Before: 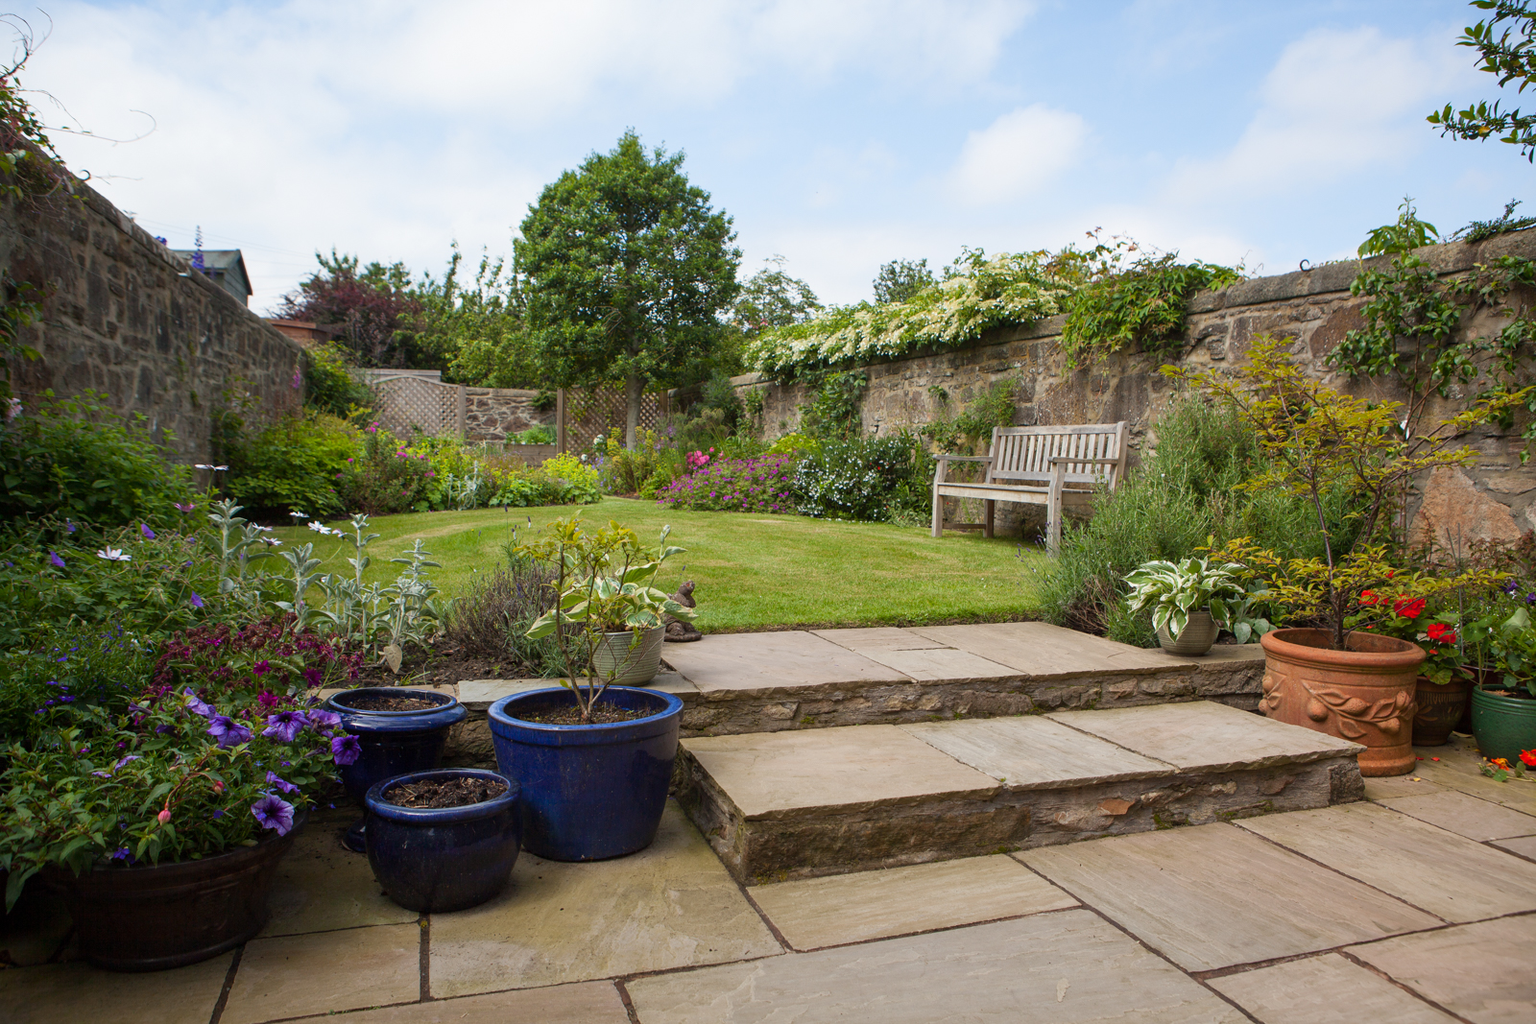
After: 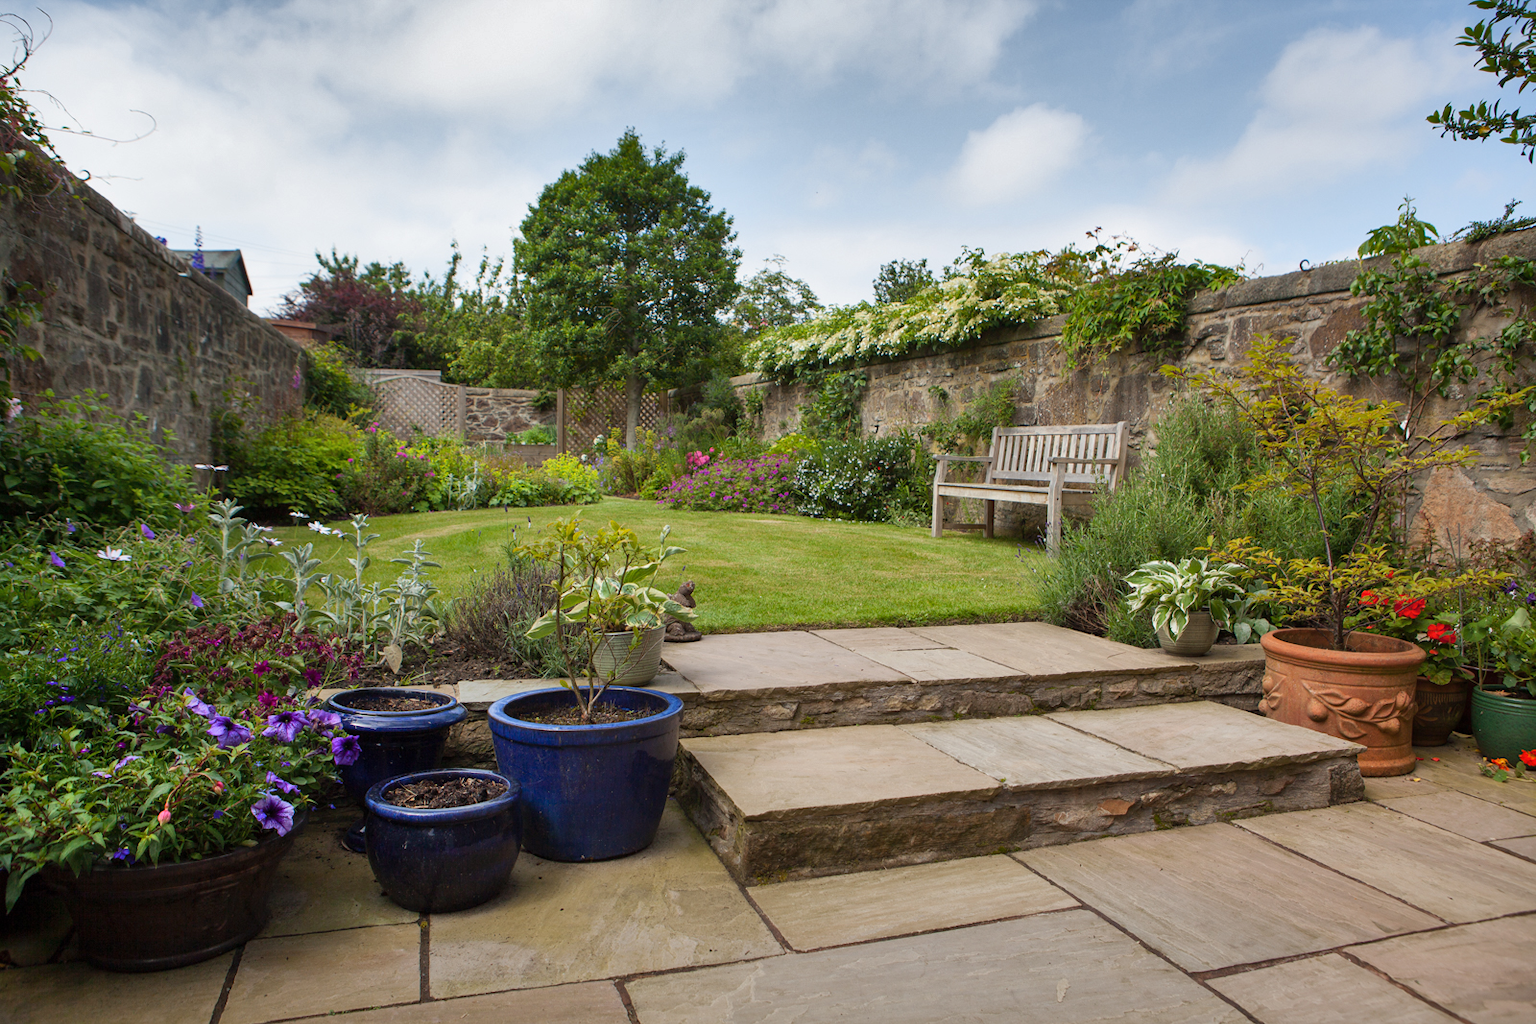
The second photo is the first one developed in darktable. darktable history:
shadows and highlights: radius 102.5, shadows 50.43, highlights -63.9, shadows color adjustment 99.17%, highlights color adjustment 0.609%, soften with gaussian
